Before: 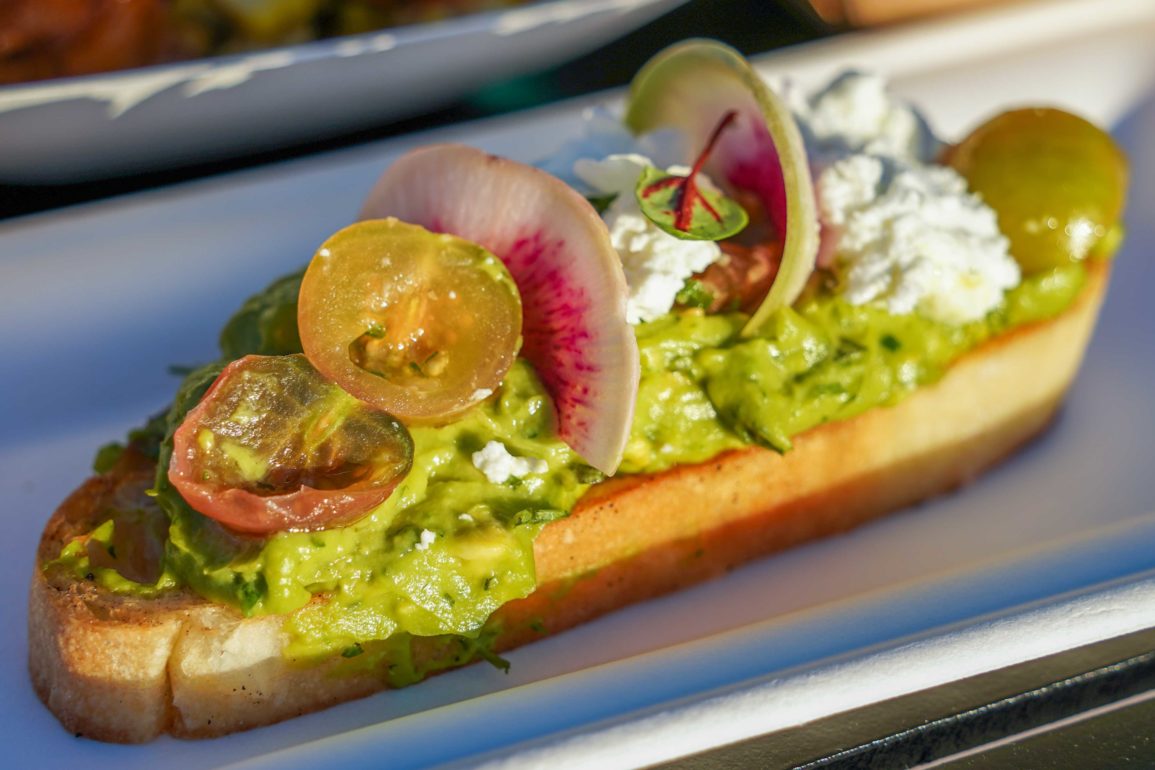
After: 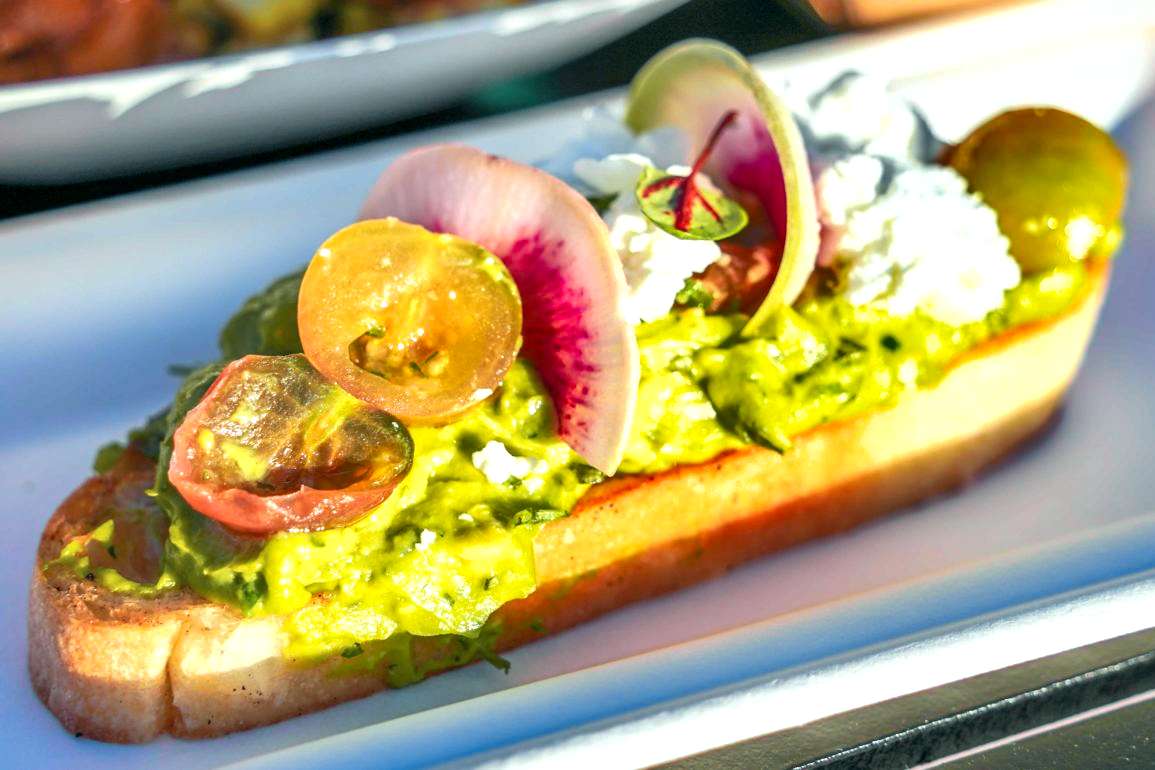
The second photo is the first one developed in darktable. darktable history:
exposure: black level correction 0.001, exposure 1.129 EV, compensate exposure bias true, compensate highlight preservation false
tone curve: curves: ch0 [(0, 0) (0.822, 0.825) (0.994, 0.955)]; ch1 [(0, 0) (0.226, 0.261) (0.383, 0.397) (0.46, 0.46) (0.498, 0.479) (0.524, 0.523) (0.578, 0.575) (1, 1)]; ch2 [(0, 0) (0.438, 0.456) (0.5, 0.498) (0.547, 0.515) (0.597, 0.58) (0.629, 0.603) (1, 1)], color space Lab, independent channels, preserve colors none
shadows and highlights: soften with gaussian
